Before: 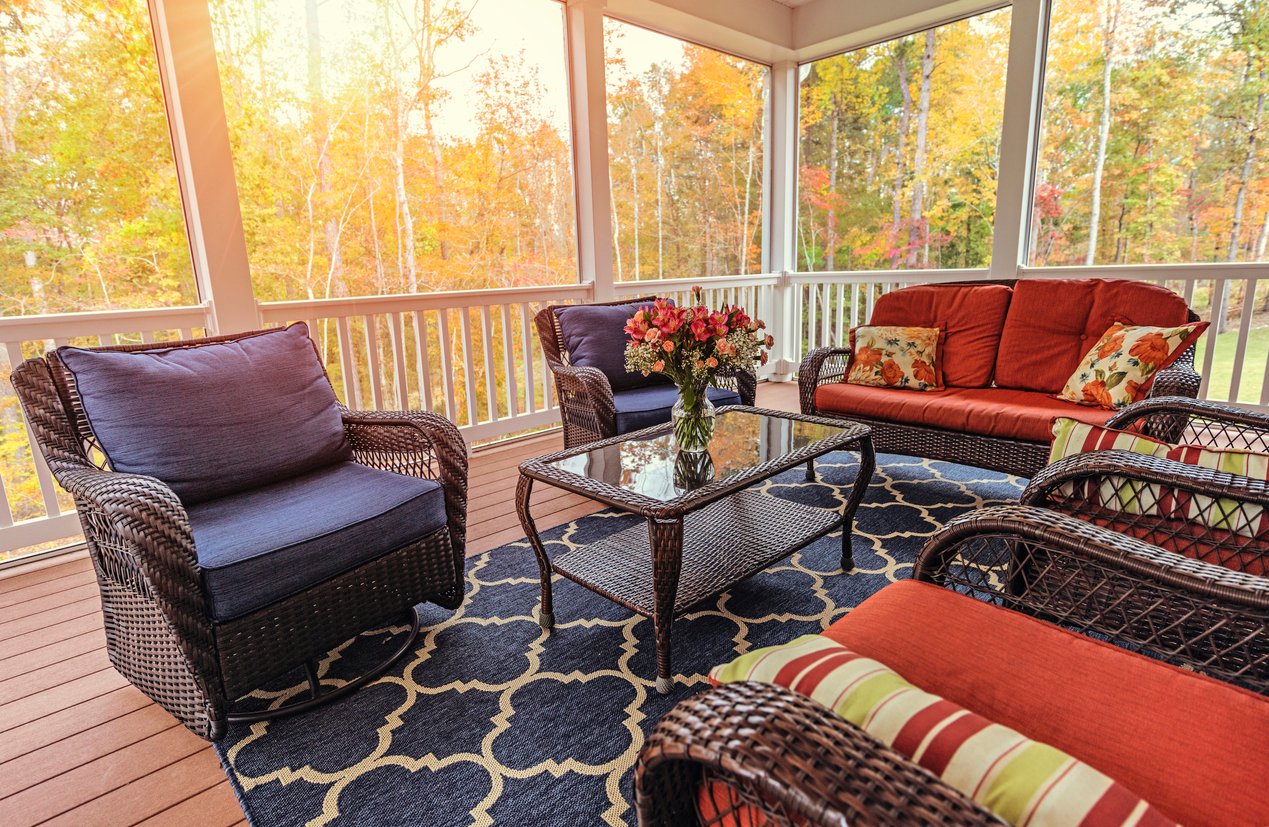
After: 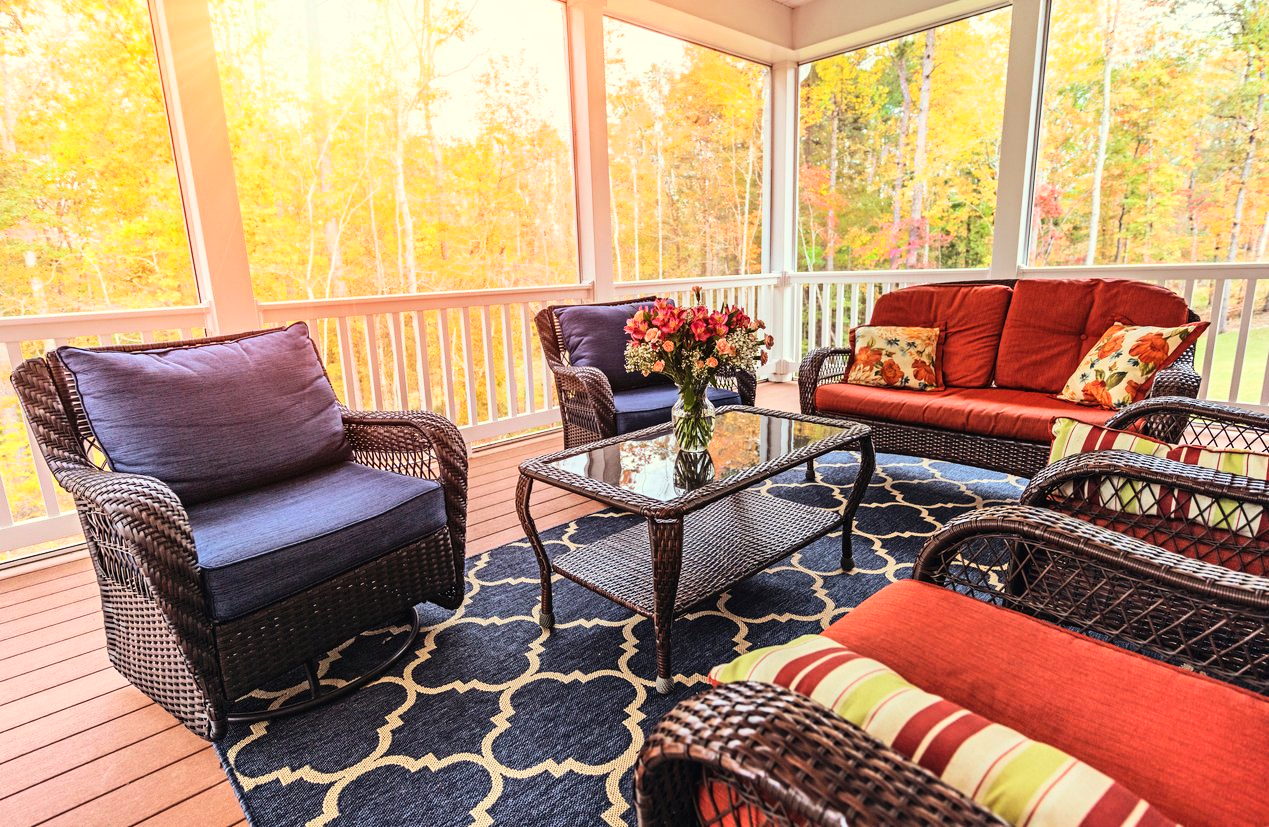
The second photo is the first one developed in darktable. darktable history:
tone curve: curves: ch0 [(0, 0) (0.003, 0.017) (0.011, 0.018) (0.025, 0.03) (0.044, 0.051) (0.069, 0.075) (0.1, 0.104) (0.136, 0.138) (0.177, 0.183) (0.224, 0.237) (0.277, 0.294) (0.335, 0.361) (0.399, 0.446) (0.468, 0.552) (0.543, 0.66) (0.623, 0.753) (0.709, 0.843) (0.801, 0.912) (0.898, 0.962) (1, 1)], color space Lab, linked channels, preserve colors none
